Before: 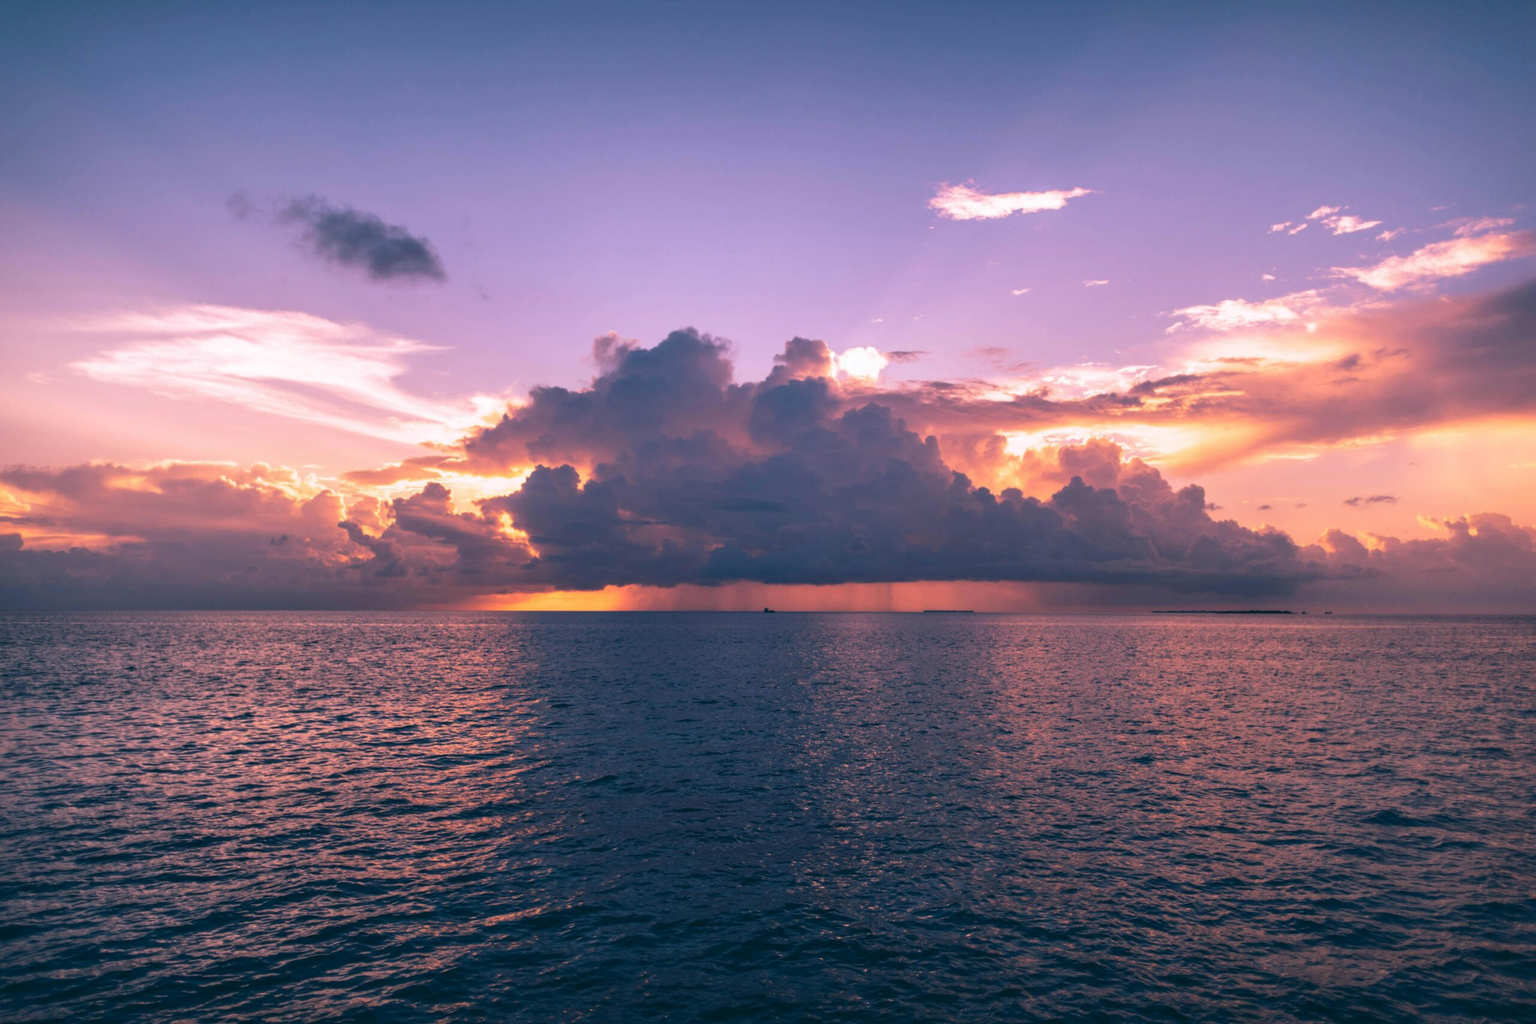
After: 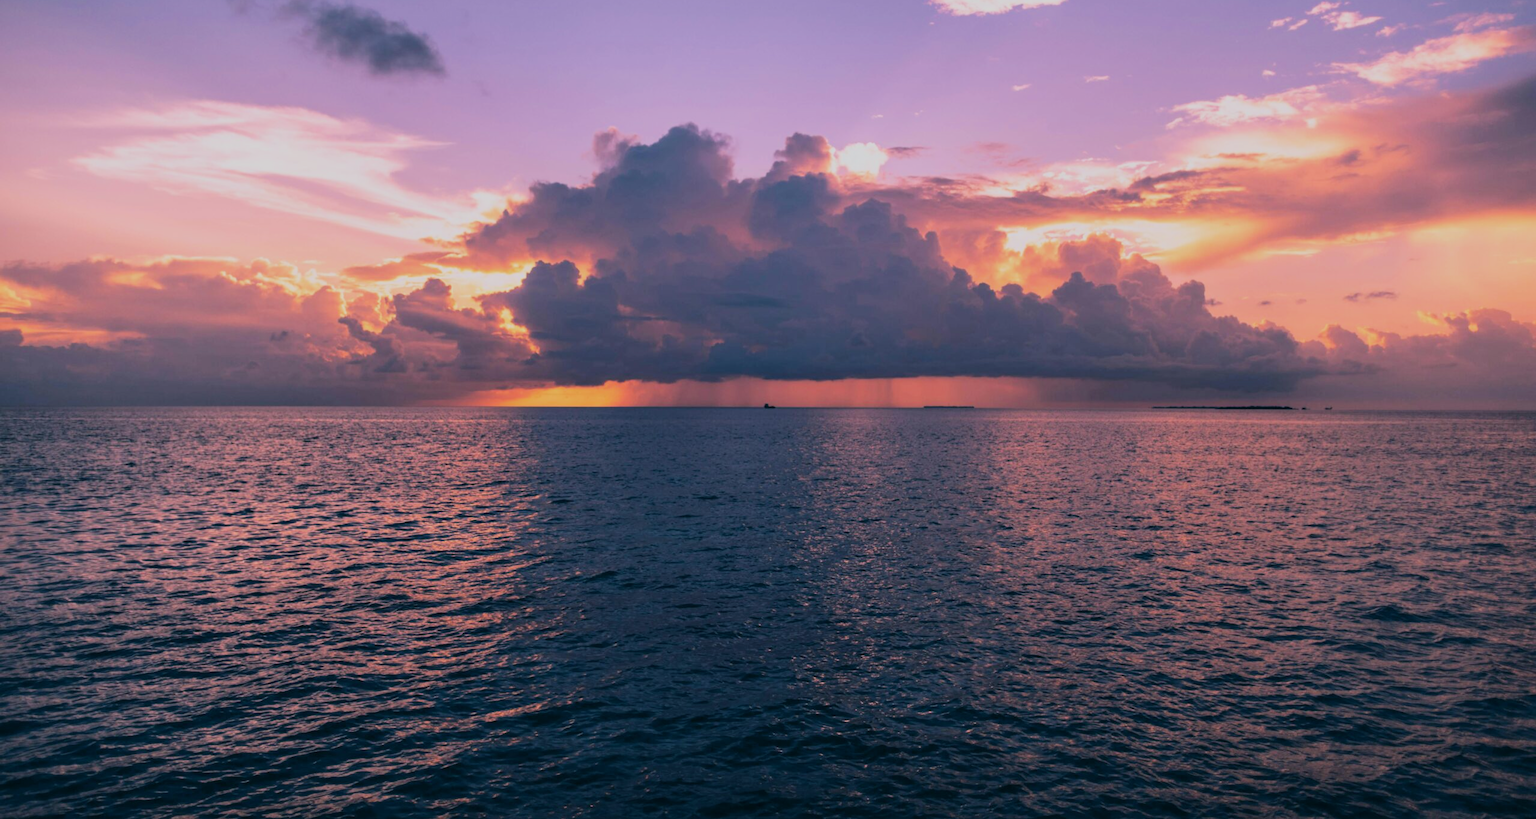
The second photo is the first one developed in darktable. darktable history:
crop and rotate: top 19.998%
filmic rgb: black relative exposure -7.65 EV, white relative exposure 4.56 EV, hardness 3.61, color science v6 (2022)
